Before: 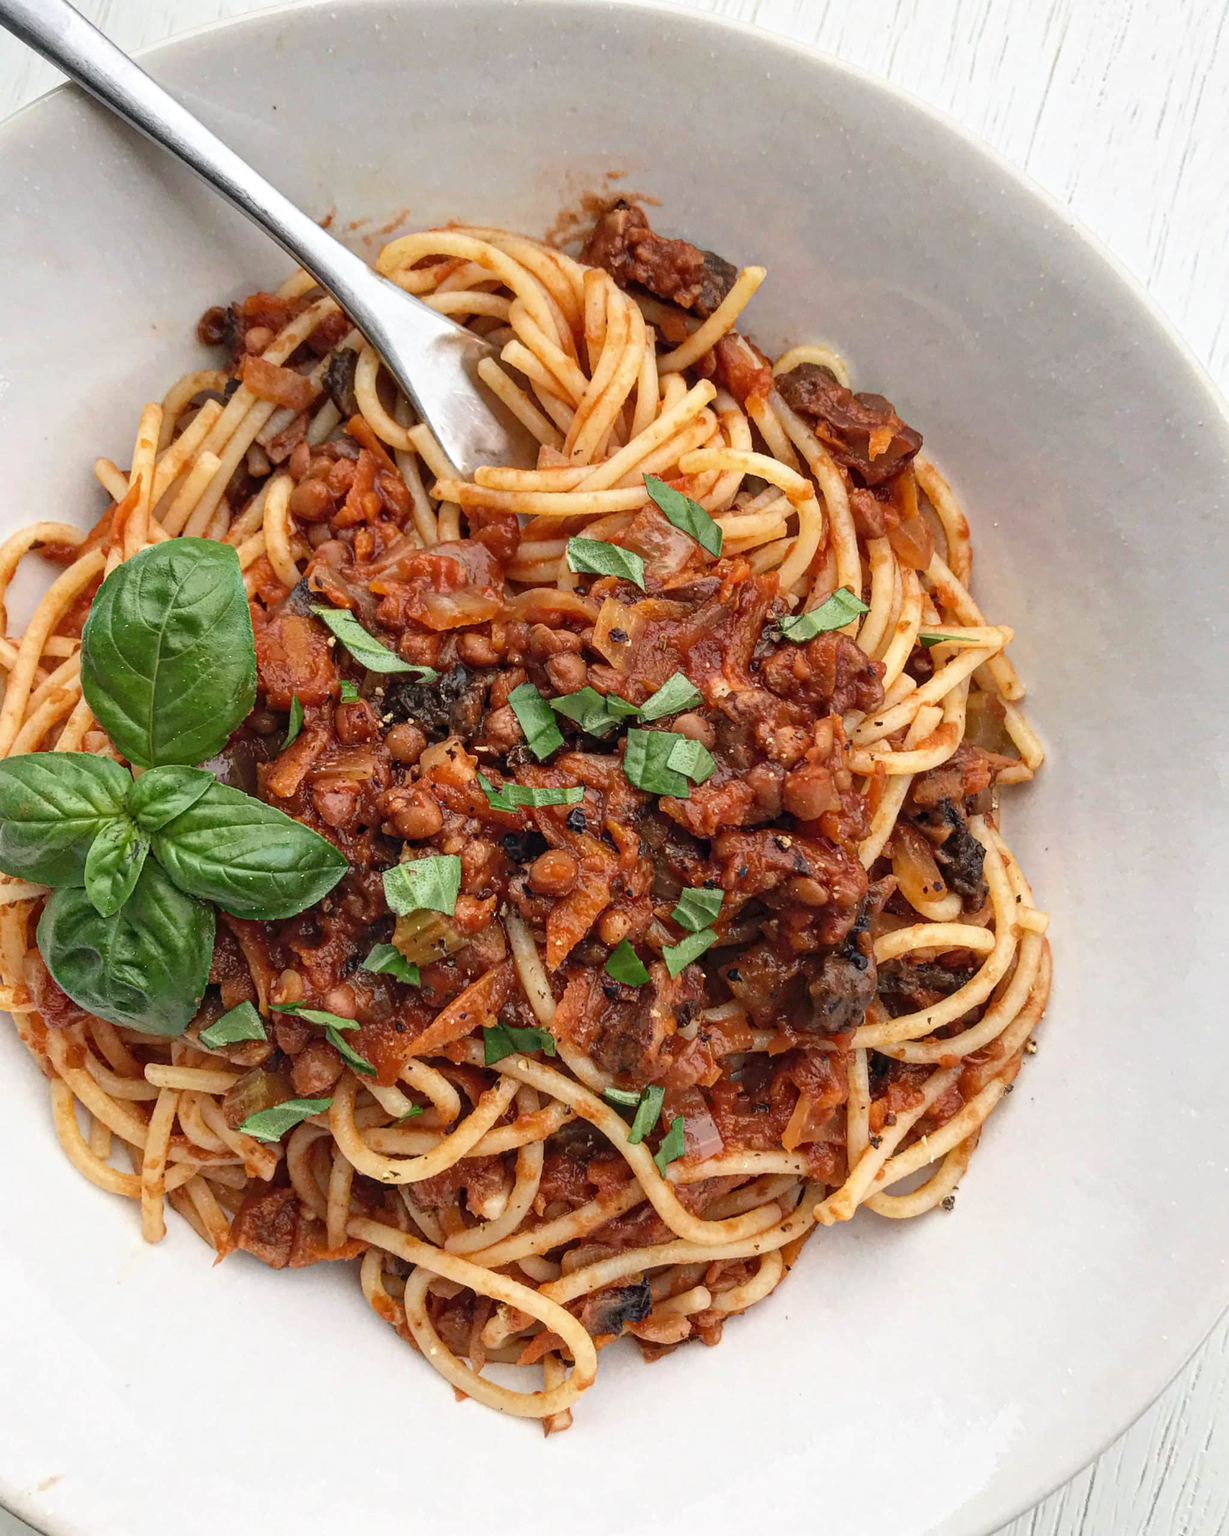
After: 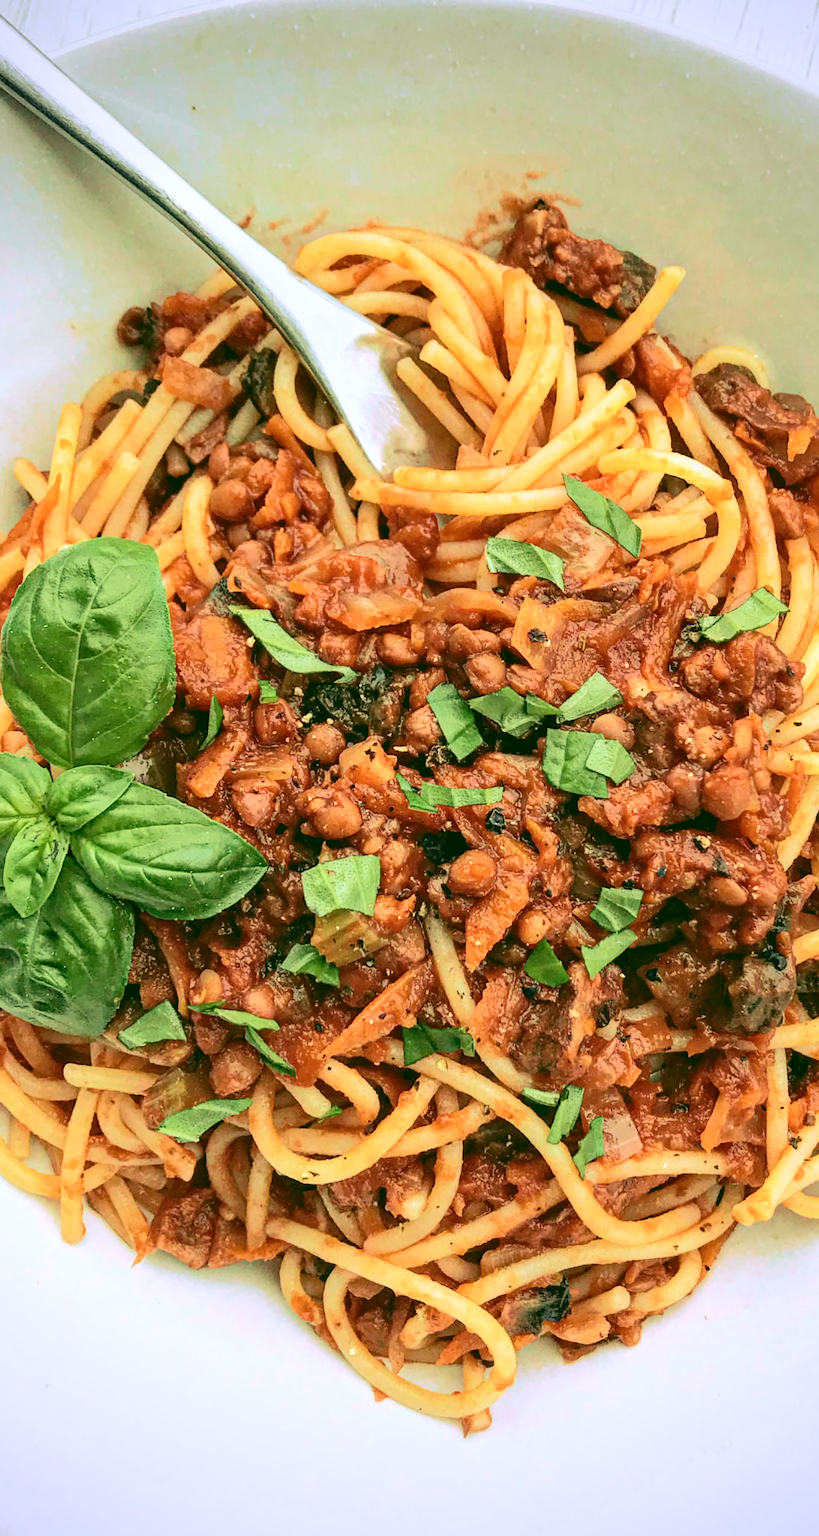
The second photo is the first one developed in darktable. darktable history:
crop and rotate: left 6.617%, right 26.717%
exposure: black level correction 0, exposure 0.6 EV, compensate highlight preservation false
vignetting: fall-off start 79.88%
shadows and highlights: shadows 25, highlights -25
rgb curve: curves: ch0 [(0.123, 0.061) (0.995, 0.887)]; ch1 [(0.06, 0.116) (1, 0.906)]; ch2 [(0, 0) (0.824, 0.69) (1, 1)], mode RGB, independent channels, compensate middle gray true
tone curve: curves: ch0 [(0, 0) (0.037, 0.011) (0.135, 0.093) (0.266, 0.281) (0.461, 0.555) (0.581, 0.716) (0.675, 0.793) (0.767, 0.849) (0.91, 0.924) (1, 0.979)]; ch1 [(0, 0) (0.292, 0.278) (0.431, 0.418) (0.493, 0.479) (0.506, 0.5) (0.532, 0.537) (0.562, 0.581) (0.641, 0.663) (0.754, 0.76) (1, 1)]; ch2 [(0, 0) (0.294, 0.3) (0.361, 0.372) (0.429, 0.445) (0.478, 0.486) (0.502, 0.498) (0.518, 0.522) (0.531, 0.549) (0.561, 0.59) (0.64, 0.655) (0.693, 0.706) (0.845, 0.833) (1, 0.951)], color space Lab, independent channels, preserve colors none
